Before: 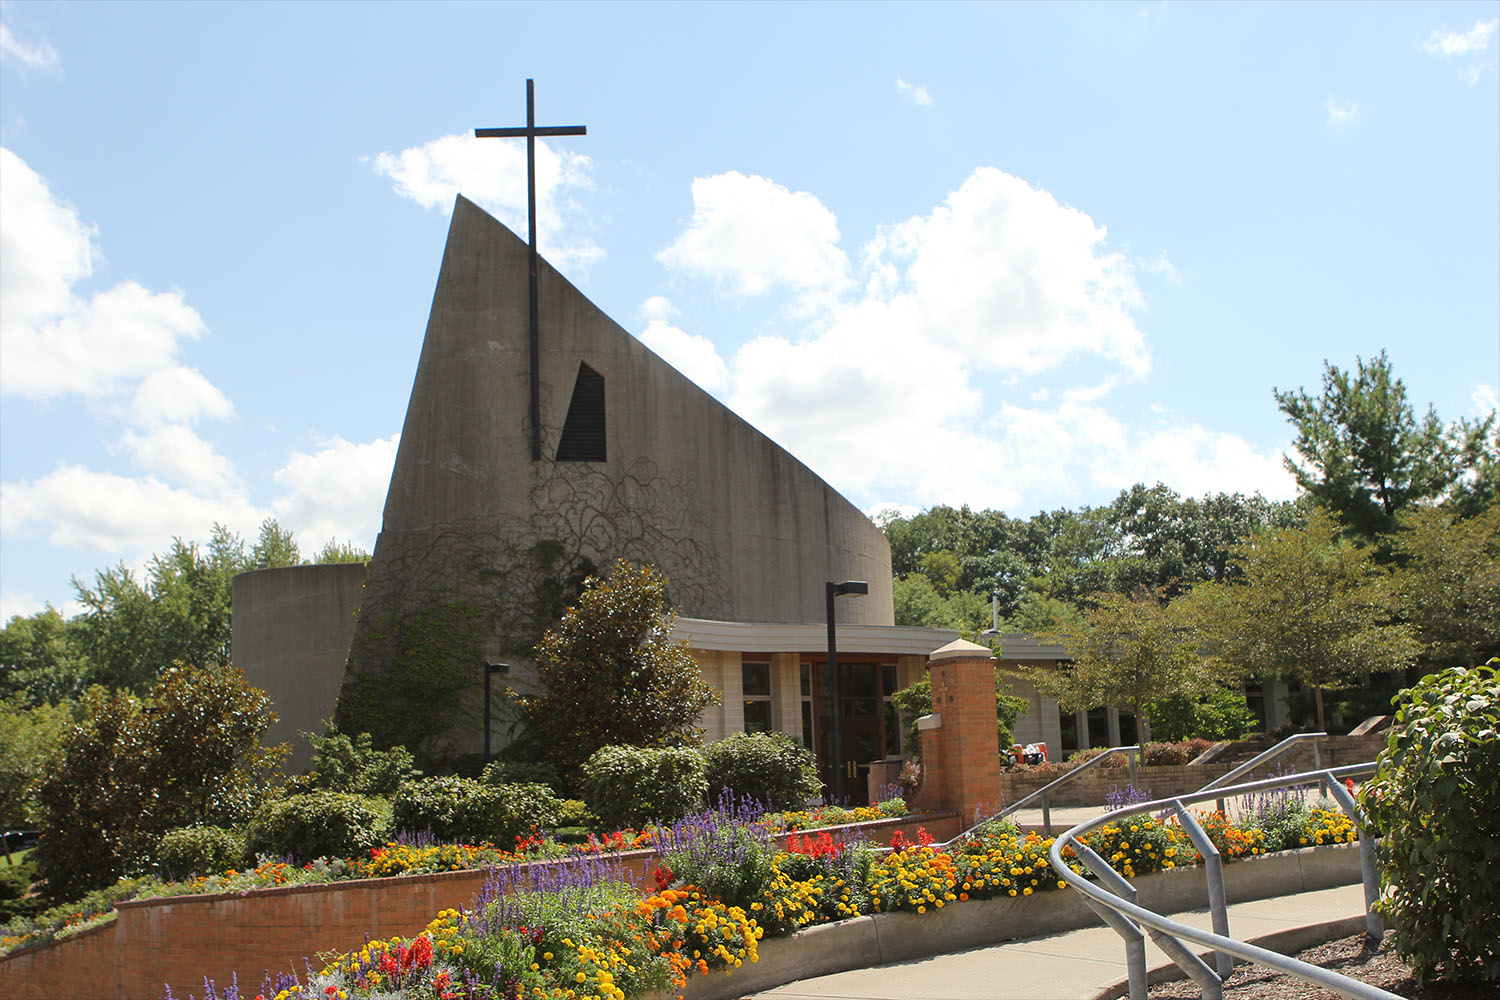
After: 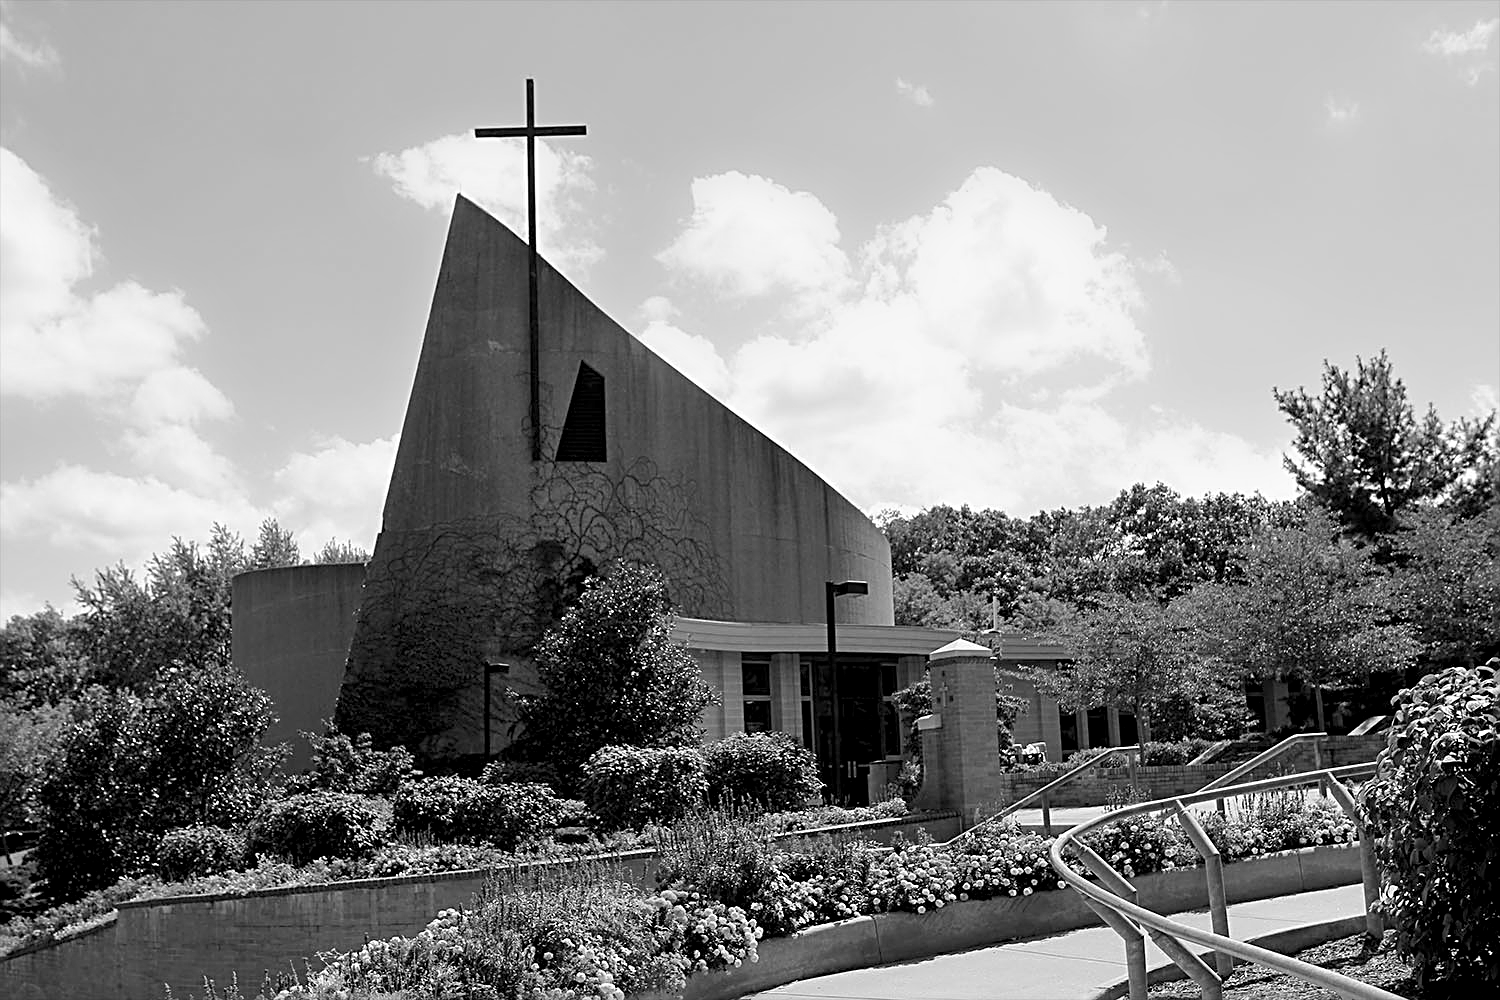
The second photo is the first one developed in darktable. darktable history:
sharpen: radius 2.676, amount 0.669
monochrome: a 26.22, b 42.67, size 0.8
color balance rgb: shadows lift › luminance -9.41%, highlights gain › luminance 17.6%, global offset › luminance -1.45%, perceptual saturation grading › highlights -17.77%, perceptual saturation grading › mid-tones 33.1%, perceptual saturation grading › shadows 50.52%, global vibrance 24.22%
